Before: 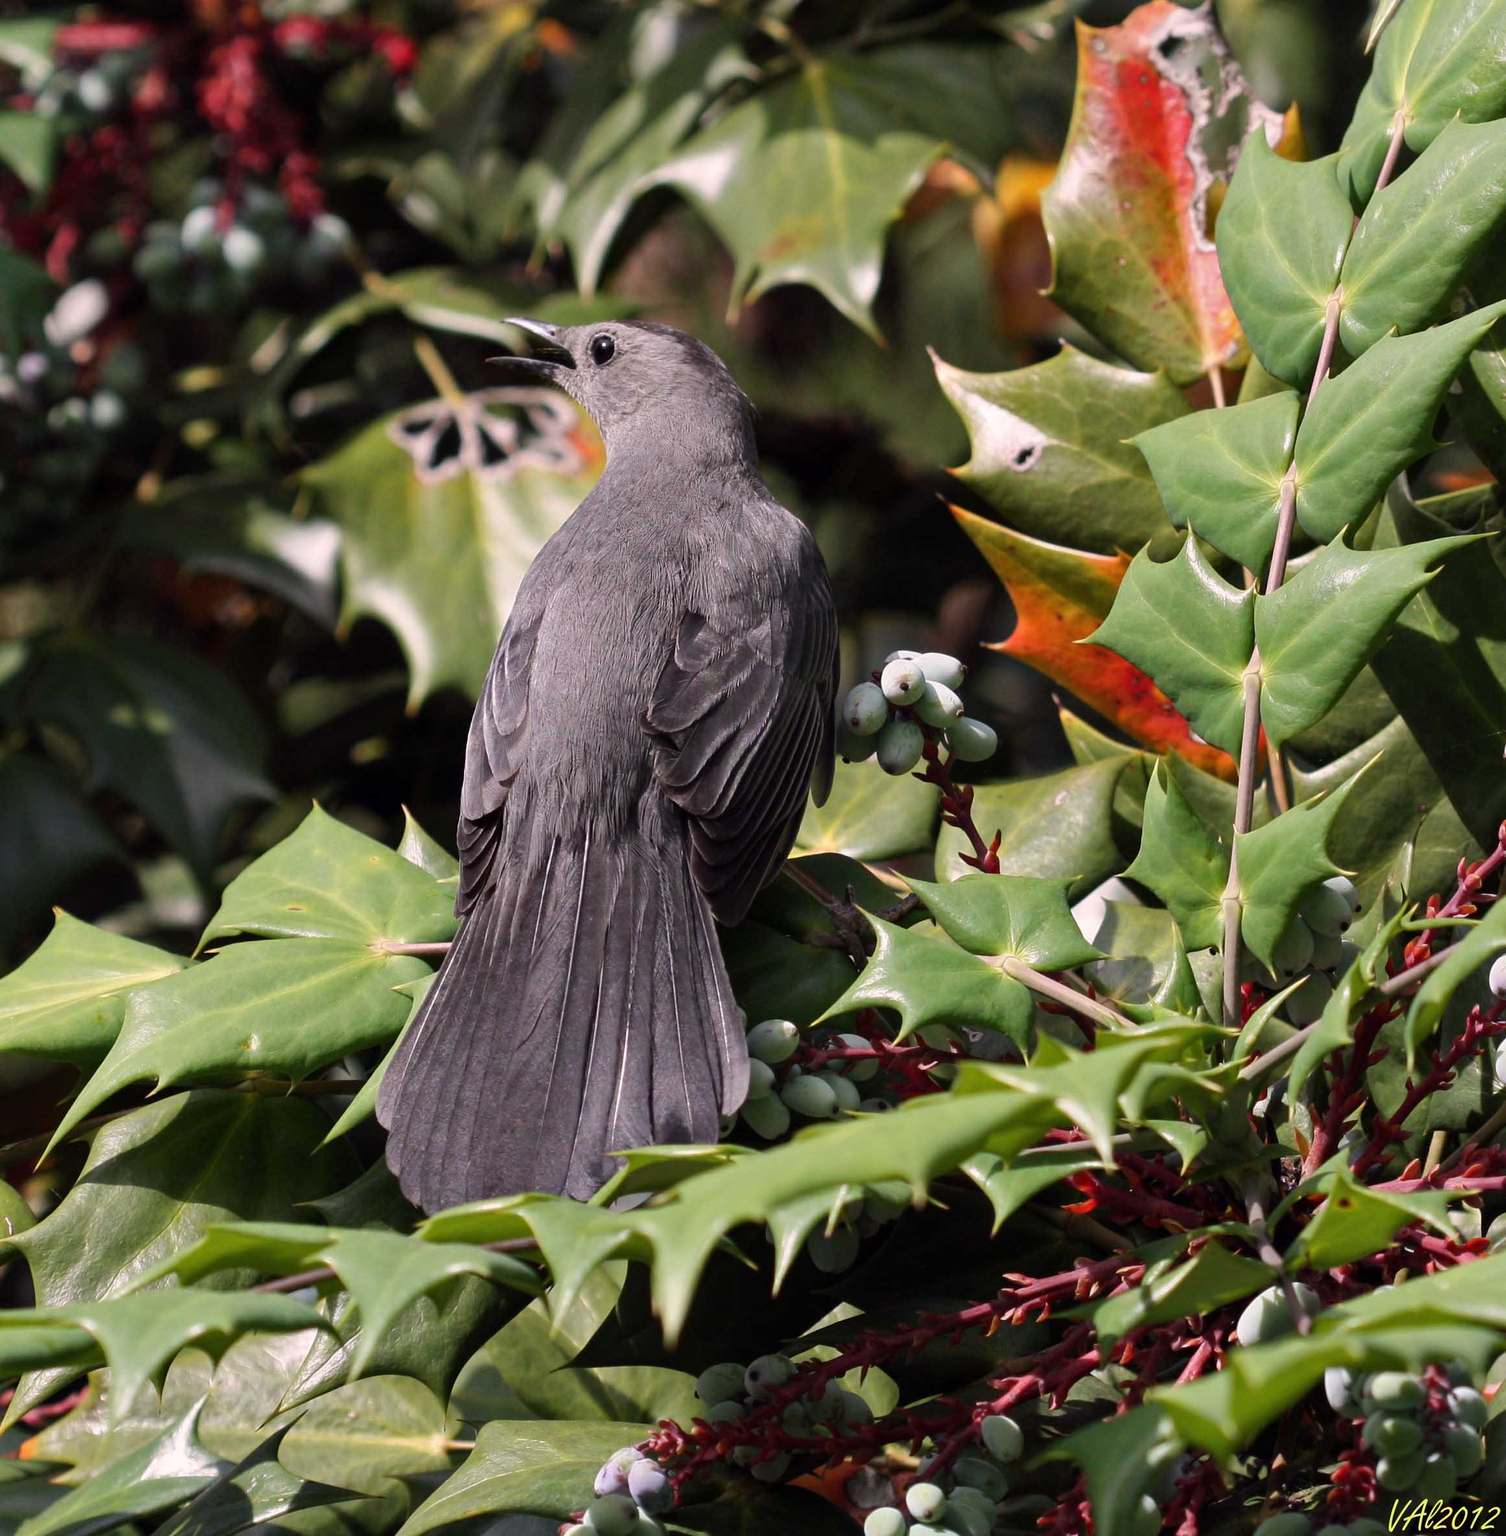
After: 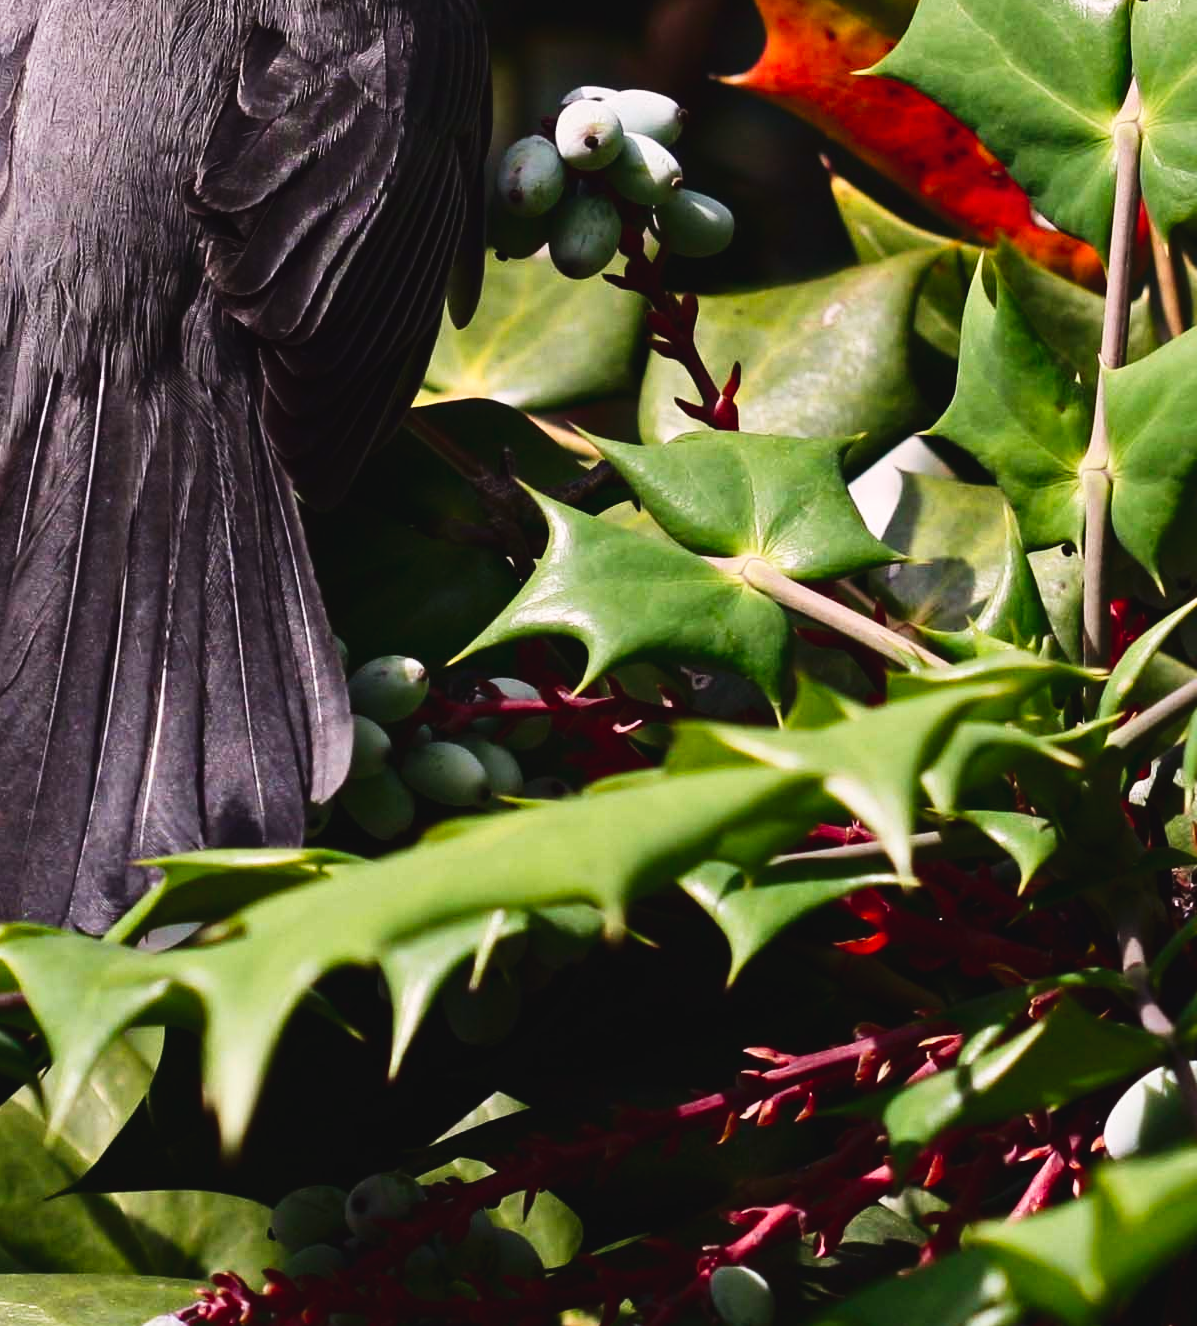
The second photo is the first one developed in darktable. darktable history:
tone curve: curves: ch0 [(0, 0.036) (0.119, 0.115) (0.461, 0.479) (0.715, 0.767) (0.817, 0.865) (1, 0.998)]; ch1 [(0, 0) (0.377, 0.416) (0.44, 0.461) (0.487, 0.49) (0.514, 0.525) (0.538, 0.561) (0.67, 0.713) (1, 1)]; ch2 [(0, 0) (0.38, 0.405) (0.463, 0.445) (0.492, 0.486) (0.529, 0.533) (0.578, 0.59) (0.653, 0.698) (1, 1)], preserve colors none
contrast brightness saturation: contrast 0.21, brightness -0.102, saturation 0.205
crop: left 34.615%, top 38.731%, right 13.801%, bottom 5.254%
